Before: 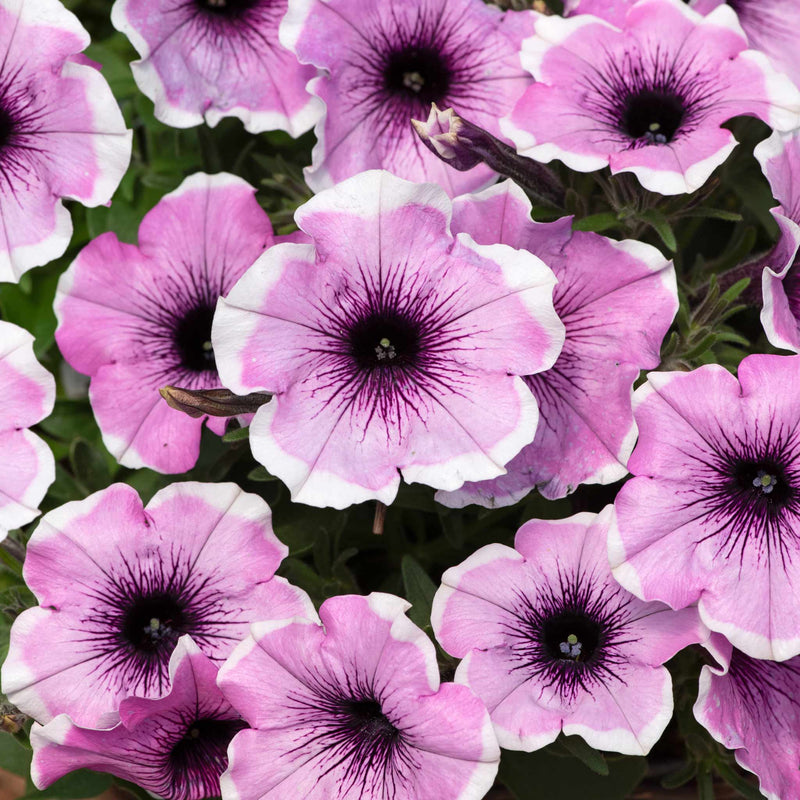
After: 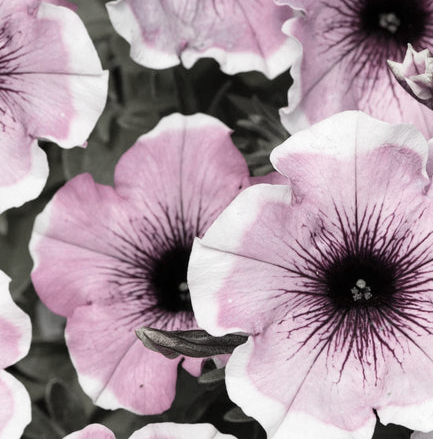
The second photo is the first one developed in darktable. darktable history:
crop and rotate: left 3.045%, top 7.539%, right 42.816%, bottom 37.508%
color zones: curves: ch1 [(0, 0.34) (0.143, 0.164) (0.286, 0.152) (0.429, 0.176) (0.571, 0.173) (0.714, 0.188) (0.857, 0.199) (1, 0.34)], mix 17.8%
tone curve: curves: ch0 [(0, 0) (0.765, 0.816) (1, 1)]; ch1 [(0, 0) (0.425, 0.464) (0.5, 0.5) (0.531, 0.522) (0.588, 0.575) (0.994, 0.939)]; ch2 [(0, 0) (0.398, 0.435) (0.455, 0.481) (0.501, 0.504) (0.529, 0.544) (0.584, 0.585) (1, 0.911)], color space Lab, independent channels, preserve colors none
